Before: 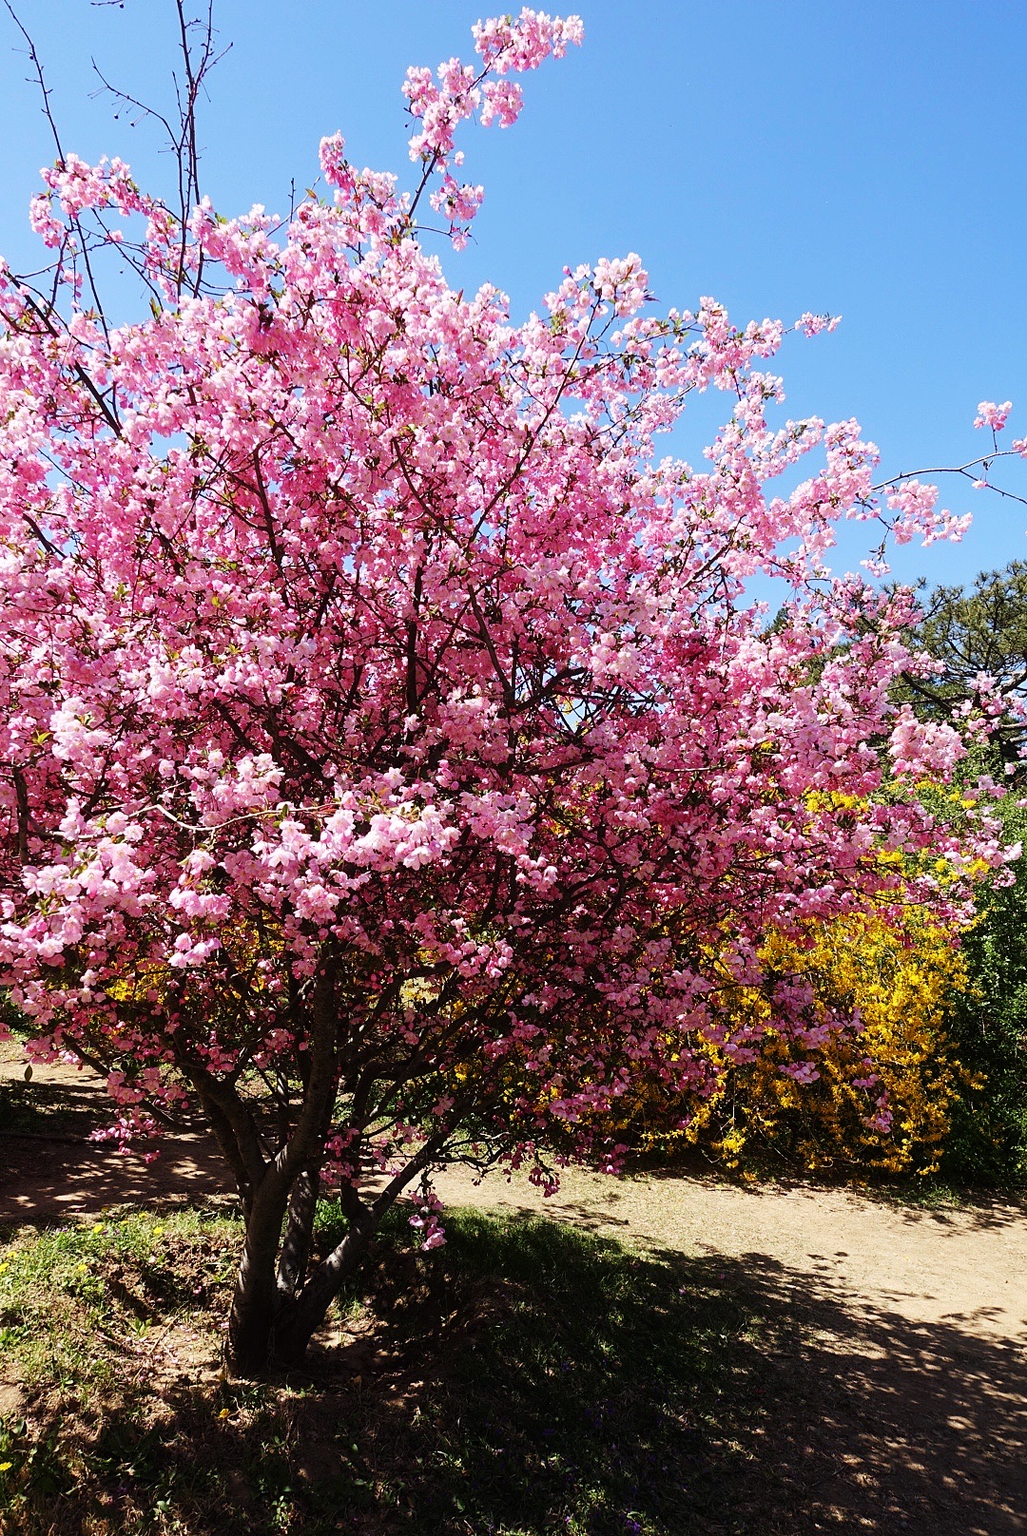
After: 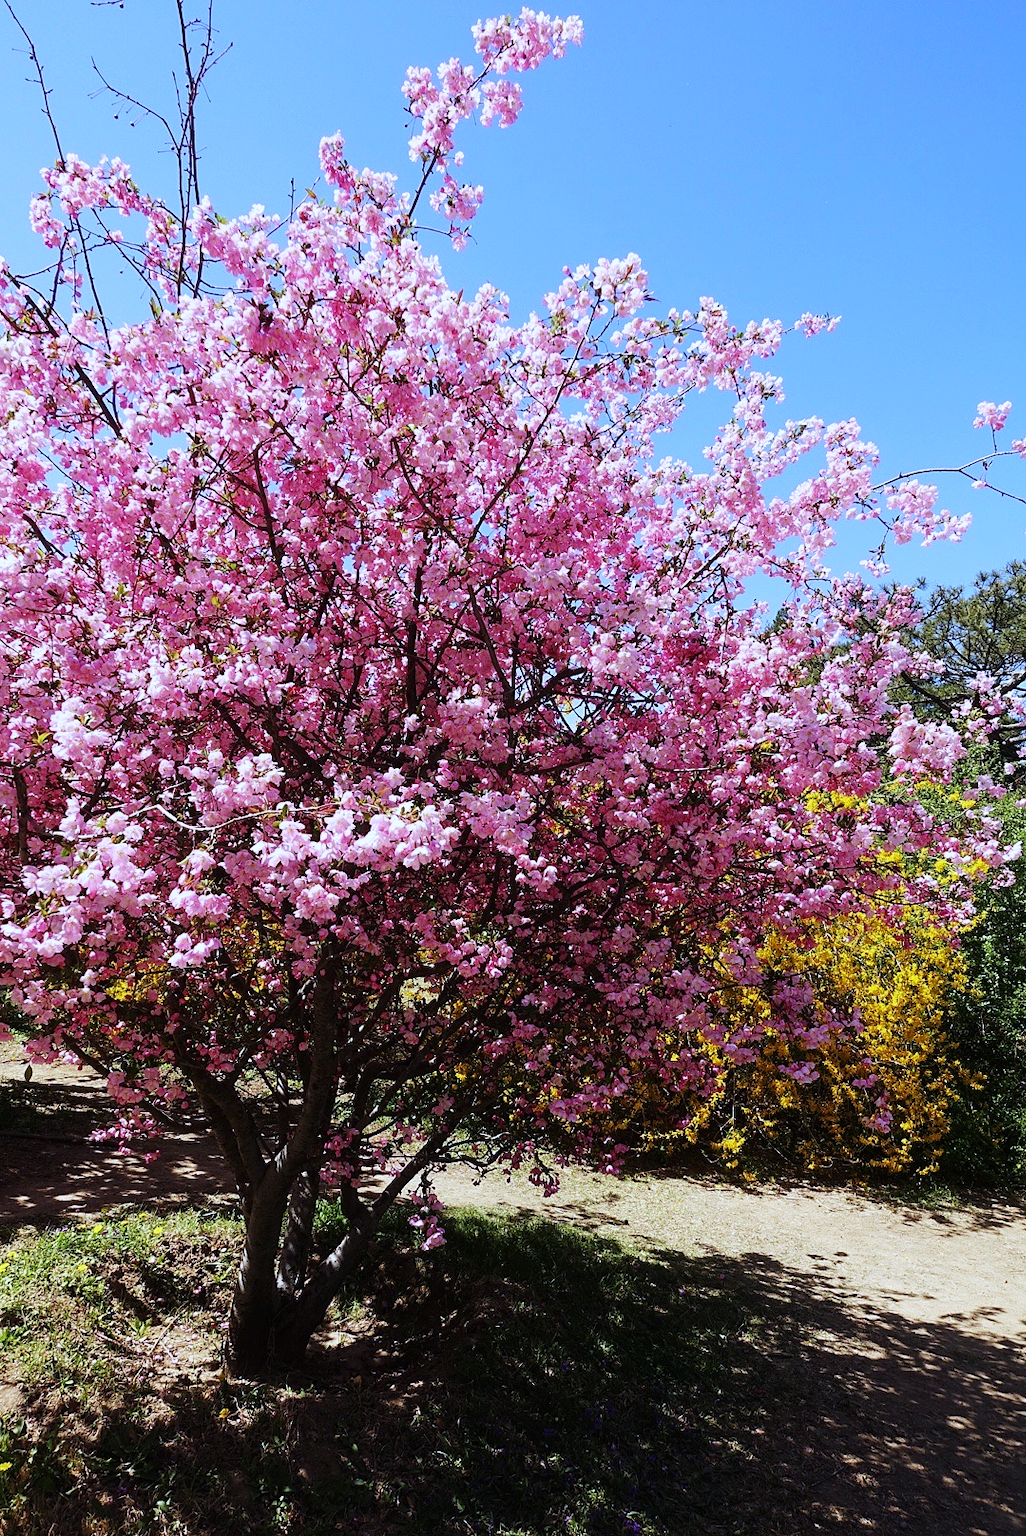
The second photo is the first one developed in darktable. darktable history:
white balance: red 0.931, blue 1.11
